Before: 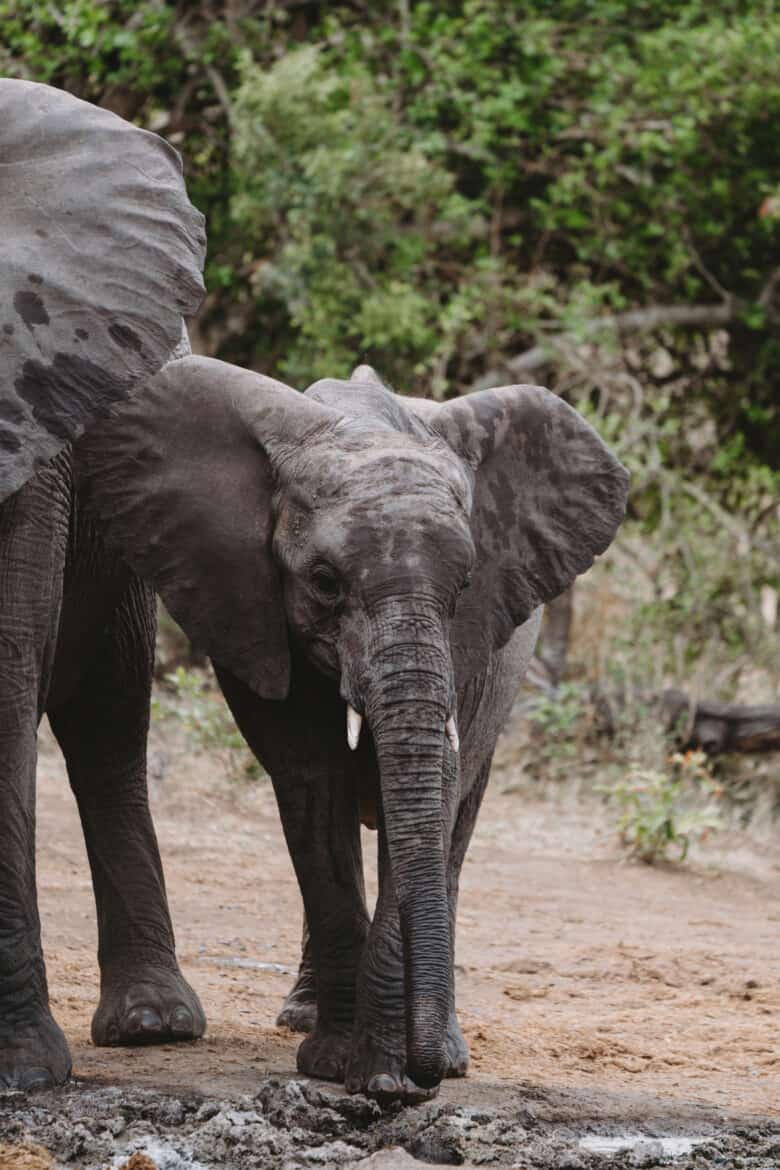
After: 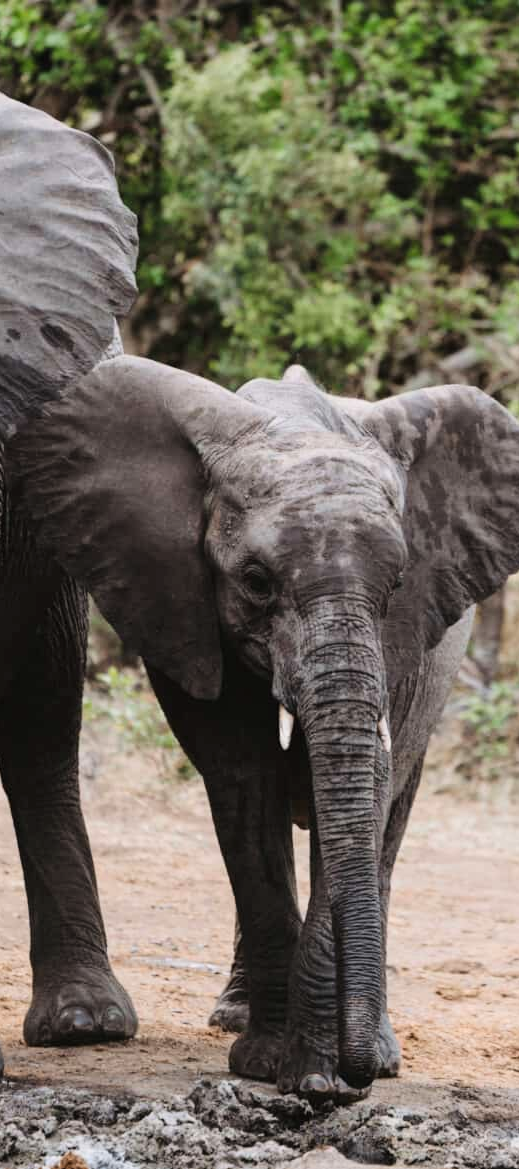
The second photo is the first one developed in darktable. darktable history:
crop and rotate: left 8.786%, right 24.548%
tone curve: curves: ch0 [(0, 0) (0.004, 0.001) (0.133, 0.112) (0.325, 0.362) (0.832, 0.893) (1, 1)], color space Lab, linked channels, preserve colors none
